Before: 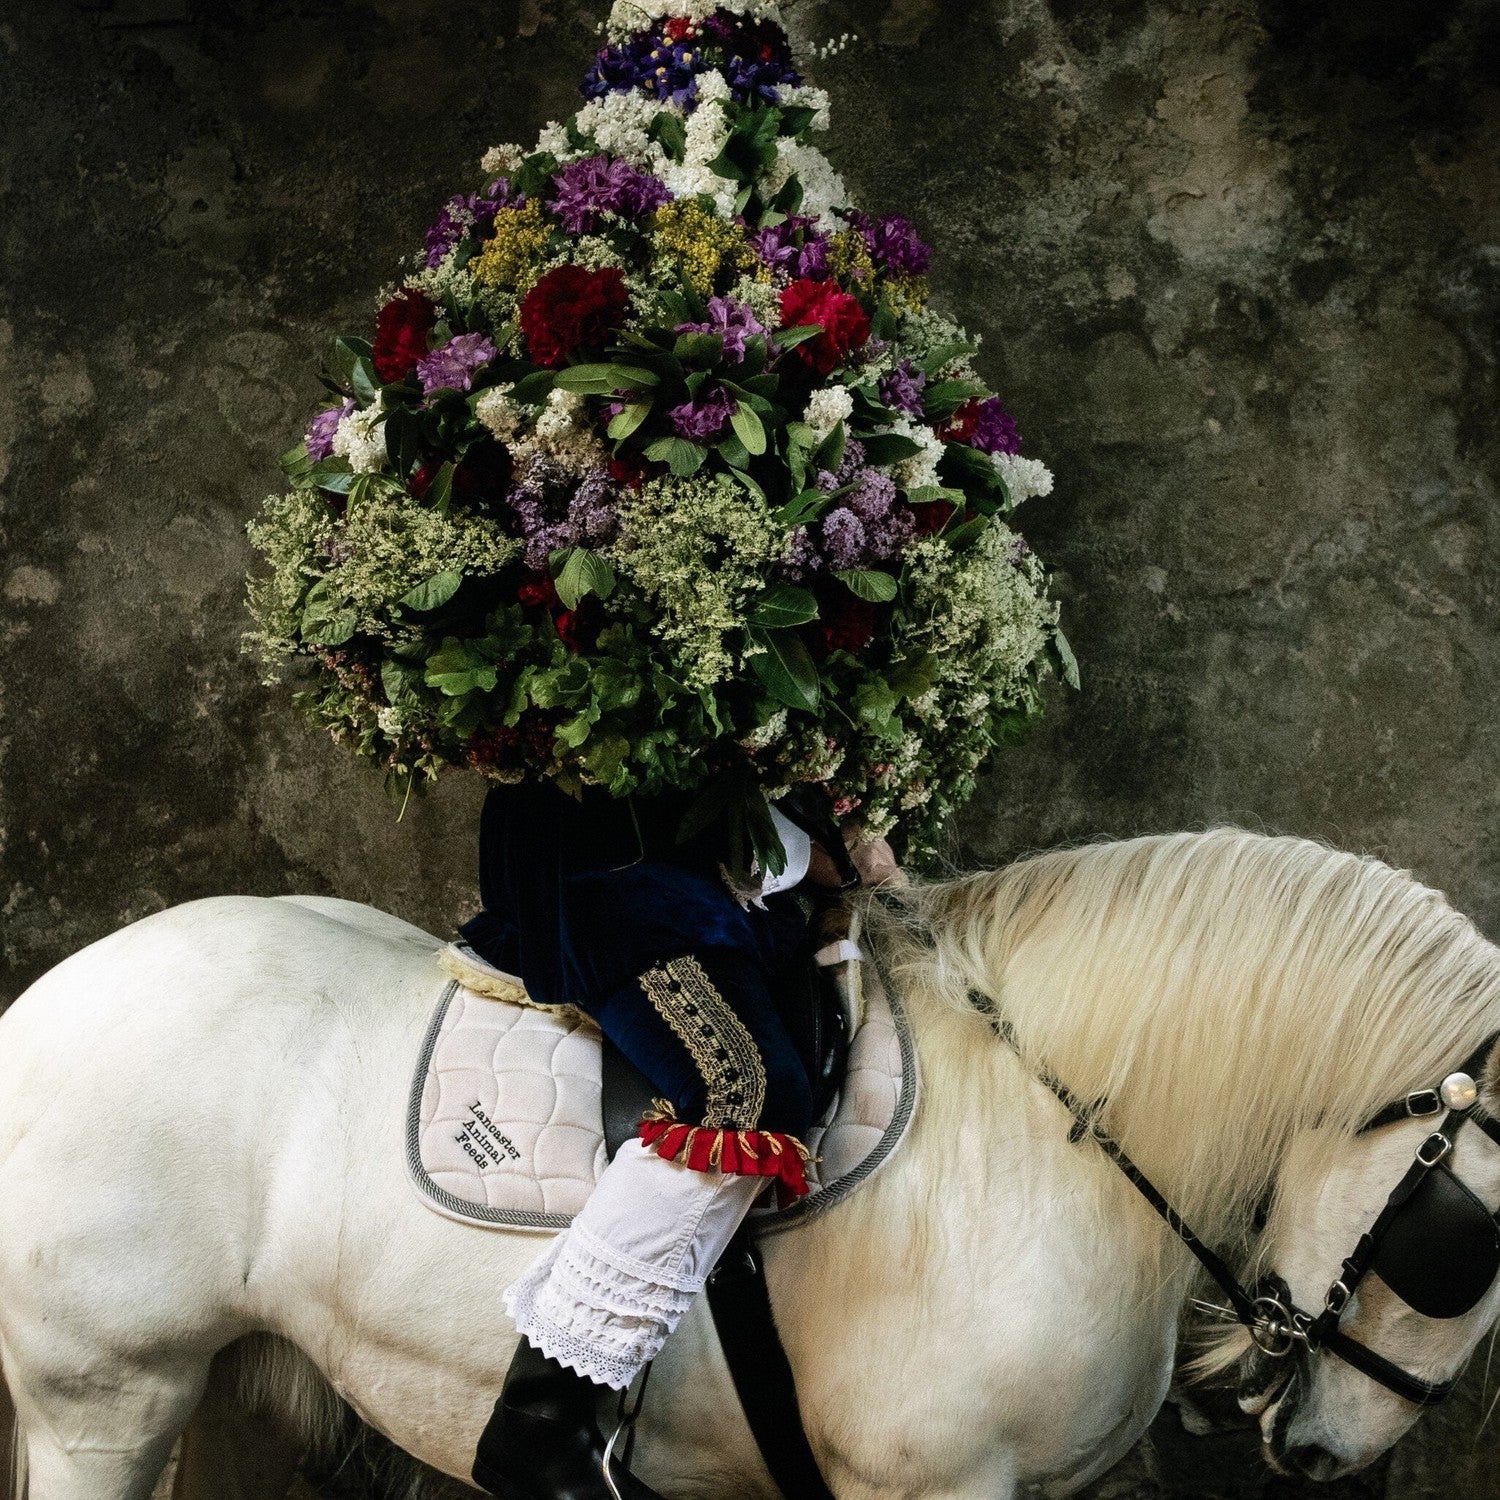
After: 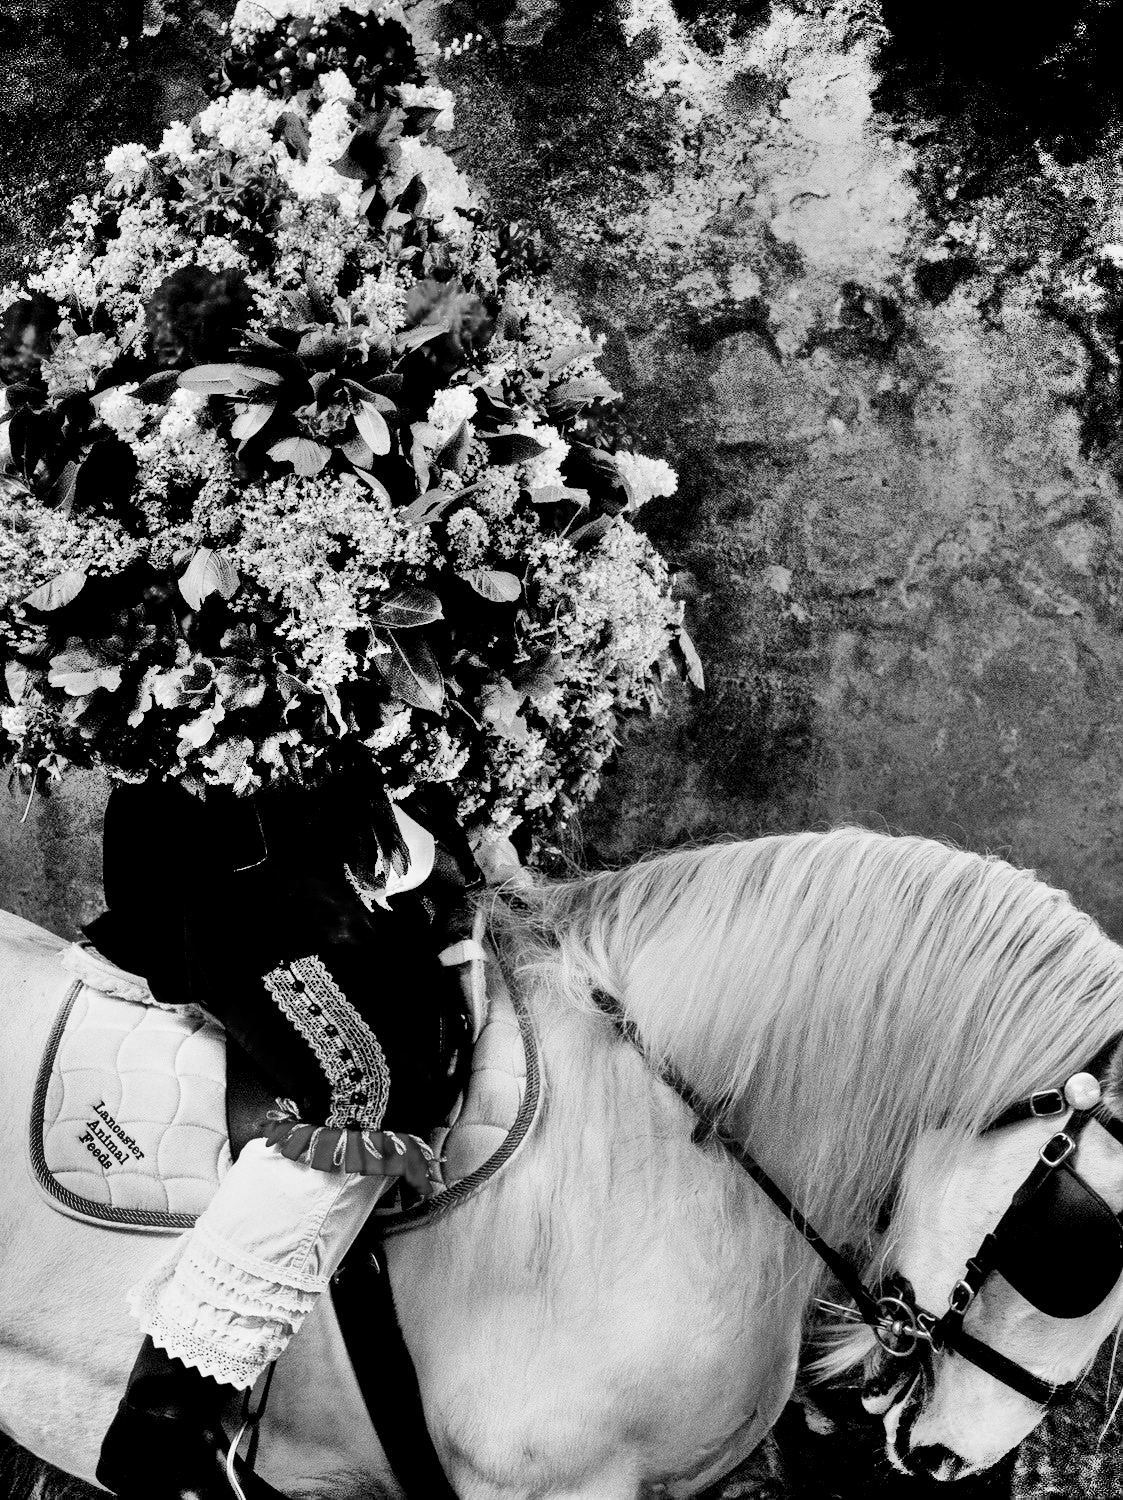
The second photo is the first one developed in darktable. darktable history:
crop and rotate: left 25.092%
base curve: curves: ch0 [(0, 0) (0.028, 0.03) (0.121, 0.232) (0.46, 0.748) (0.859, 0.968) (1, 1)], preserve colors none
exposure: black level correction 0.008, exposure 0.981 EV, compensate exposure bias true, compensate highlight preservation false
tone equalizer: -8 EV -0.038 EV, -7 EV 0.035 EV, -6 EV -0.007 EV, -5 EV 0.005 EV, -4 EV -0.047 EV, -3 EV -0.239 EV, -2 EV -0.686 EV, -1 EV -0.965 EV, +0 EV -0.958 EV
shadows and highlights: radius 123.18, shadows 99.46, white point adjustment -2.96, highlights -98.89, soften with gaussian
color zones: curves: ch1 [(0, -0.394) (0.143, -0.394) (0.286, -0.394) (0.429, -0.392) (0.571, -0.391) (0.714, -0.391) (0.857, -0.391) (1, -0.394)]
